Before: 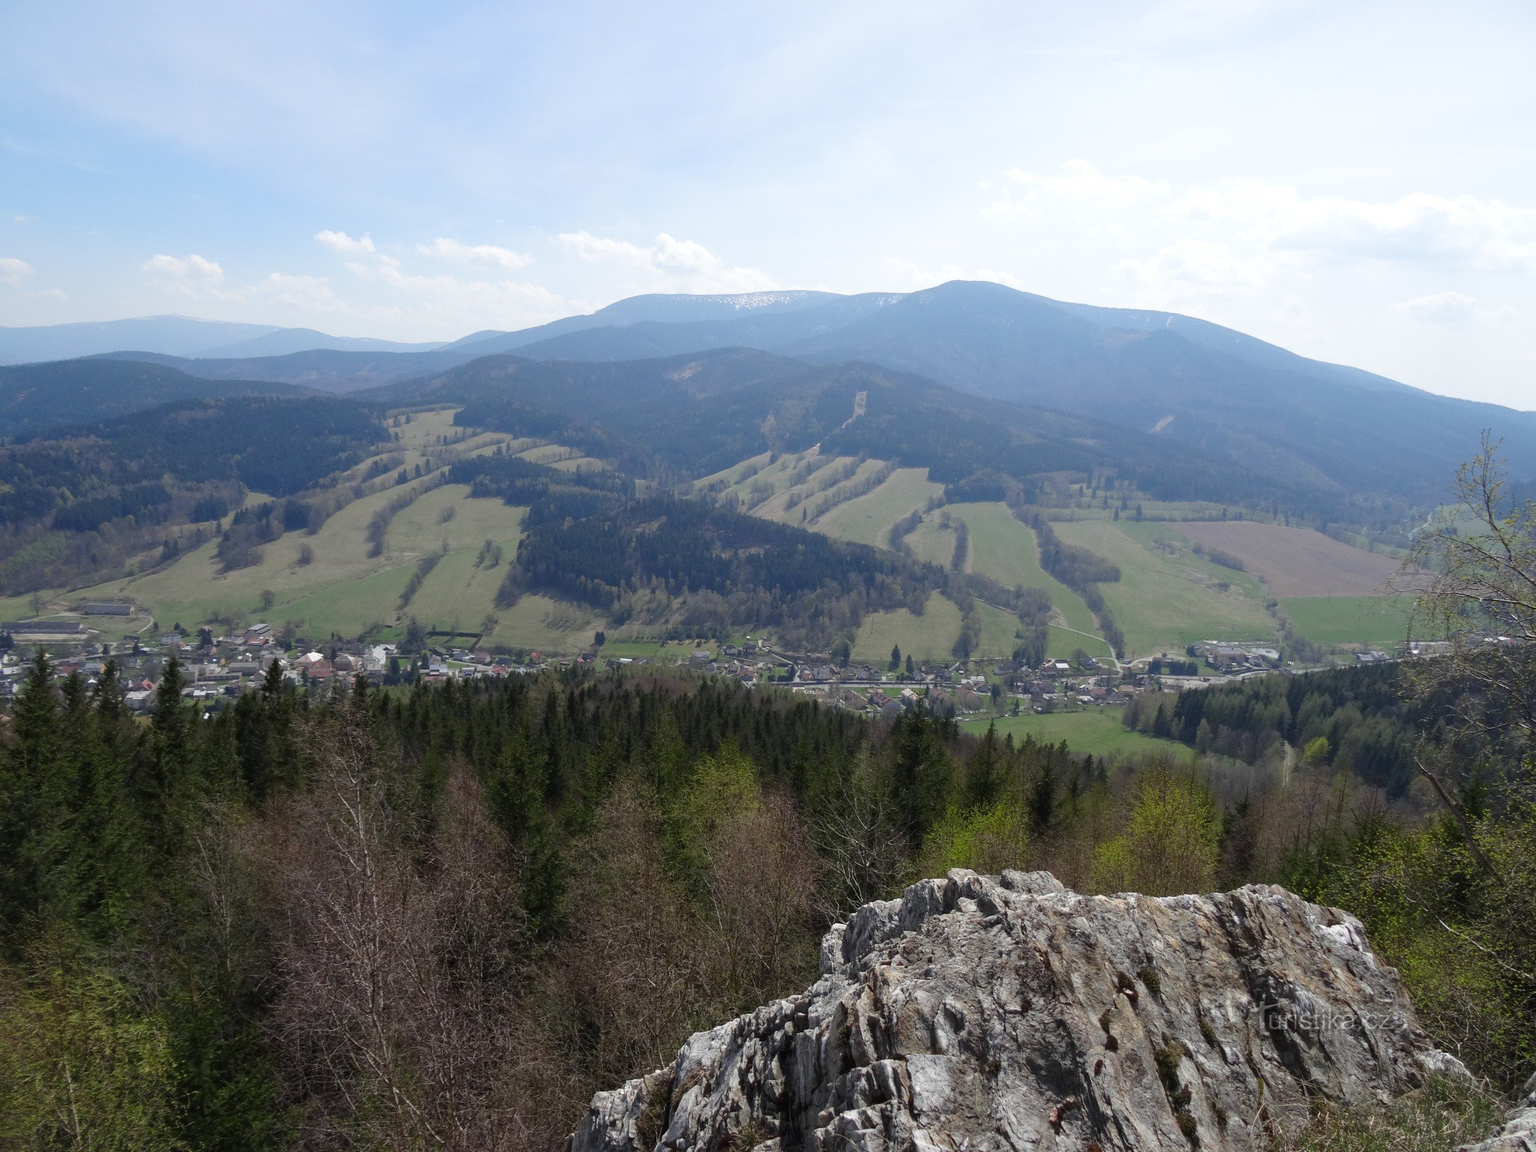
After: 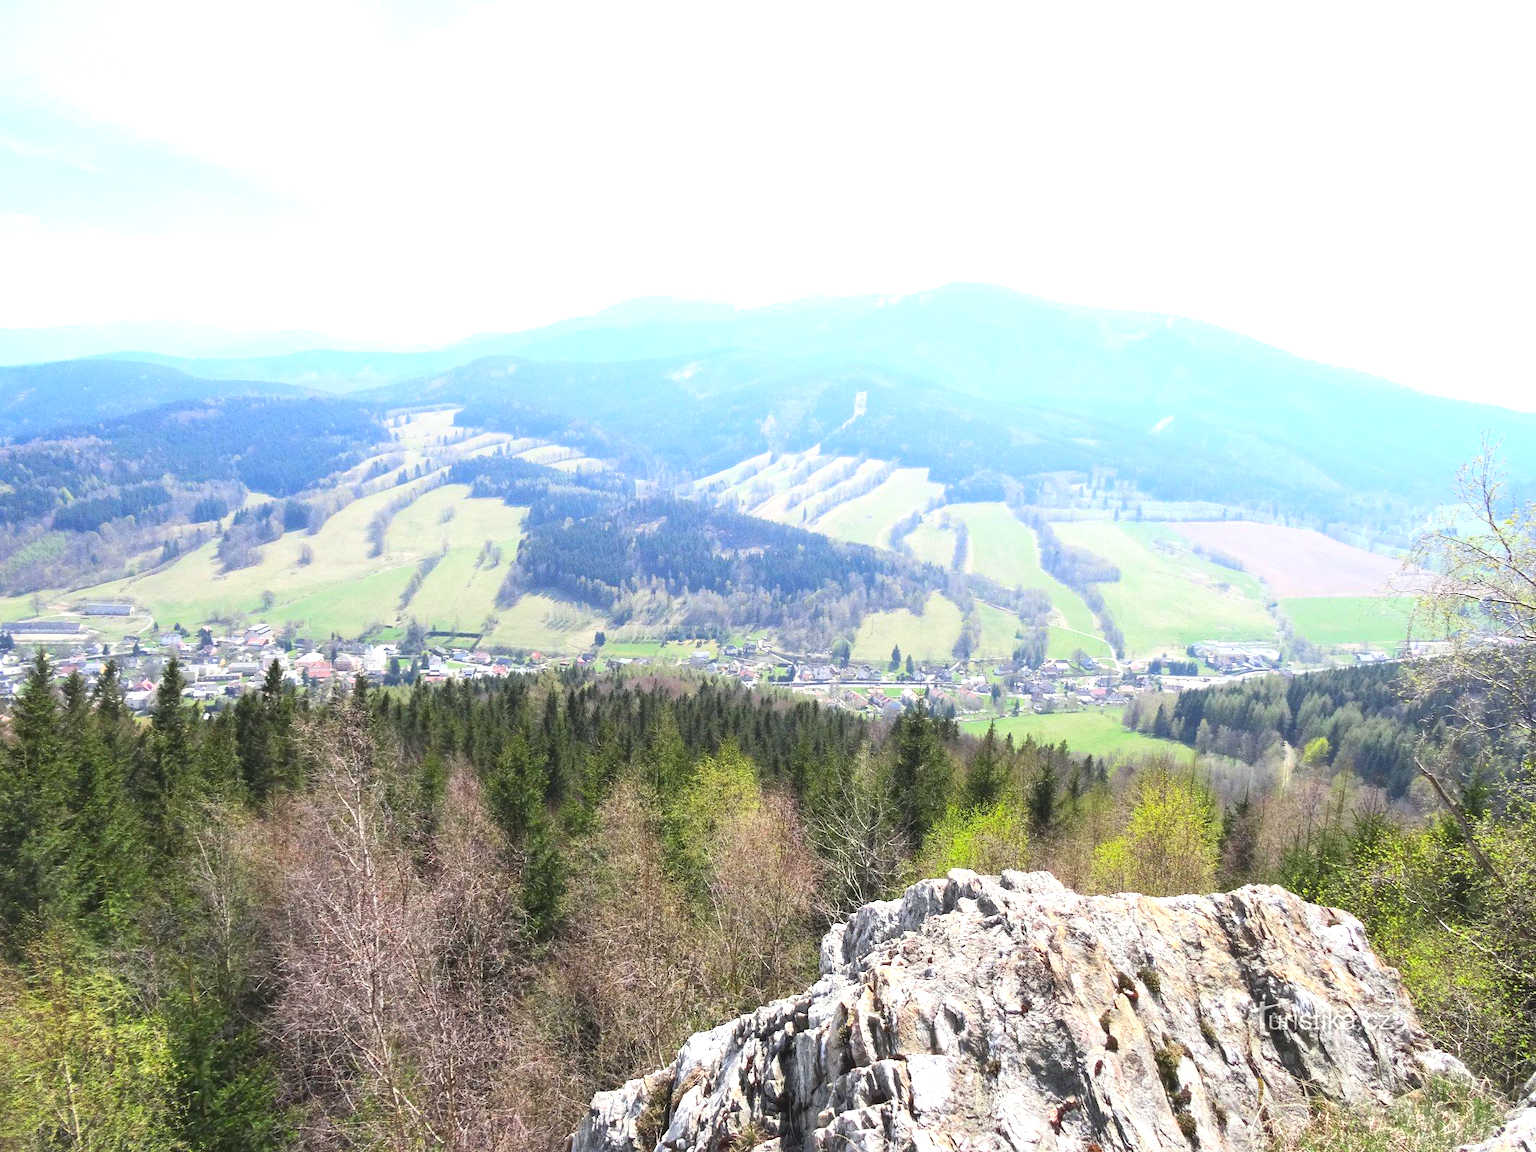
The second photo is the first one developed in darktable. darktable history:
exposure: black level correction 0, exposure 1.746 EV, compensate highlight preservation false
contrast brightness saturation: contrast 0.199, brightness 0.156, saturation 0.218
